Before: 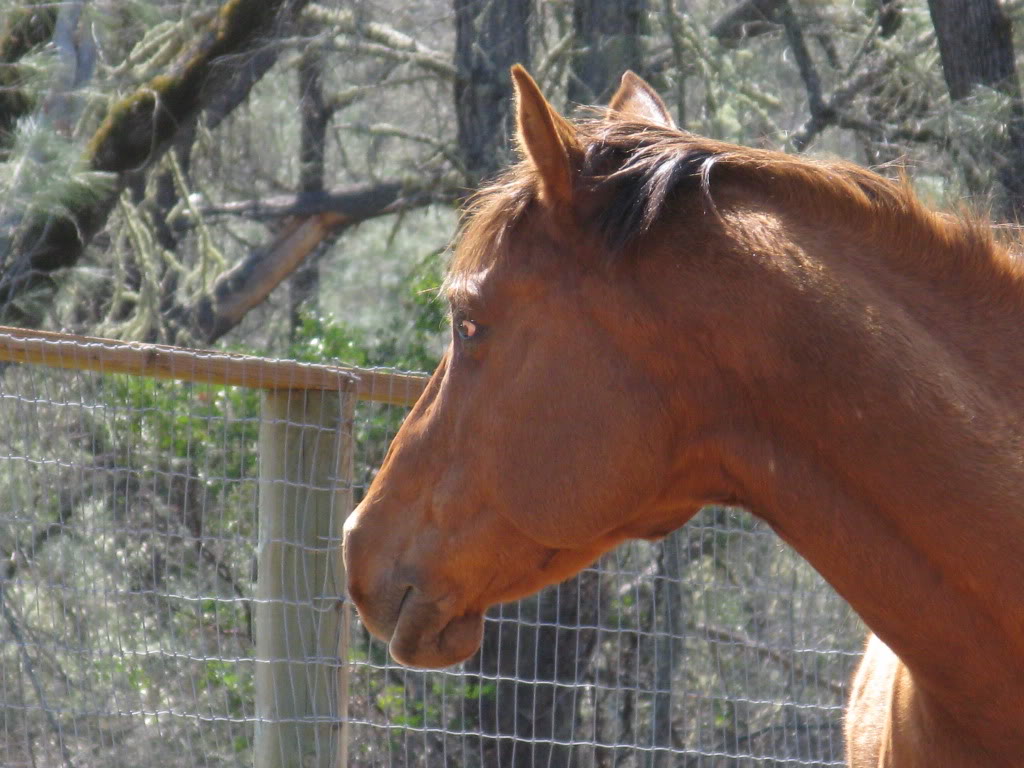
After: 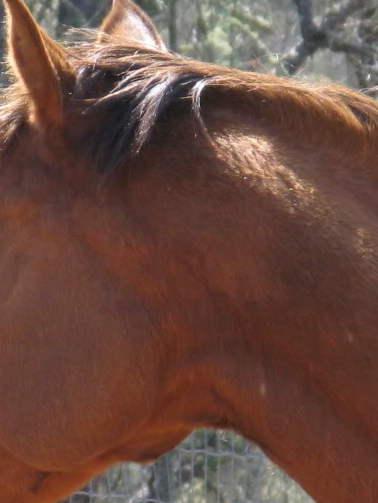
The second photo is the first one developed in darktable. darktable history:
crop and rotate: left 49.747%, top 10.131%, right 13.266%, bottom 24.314%
